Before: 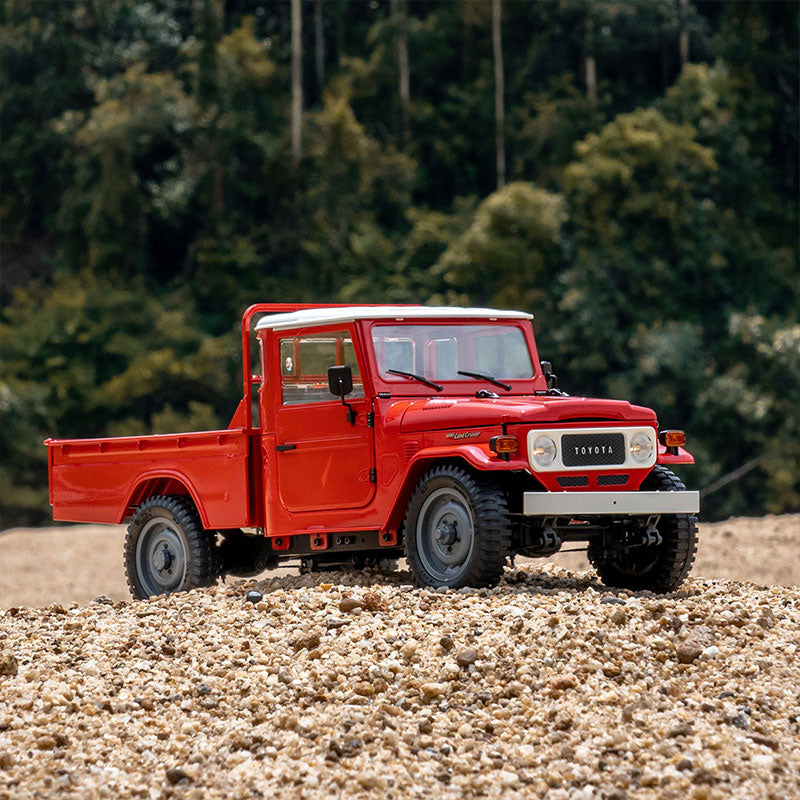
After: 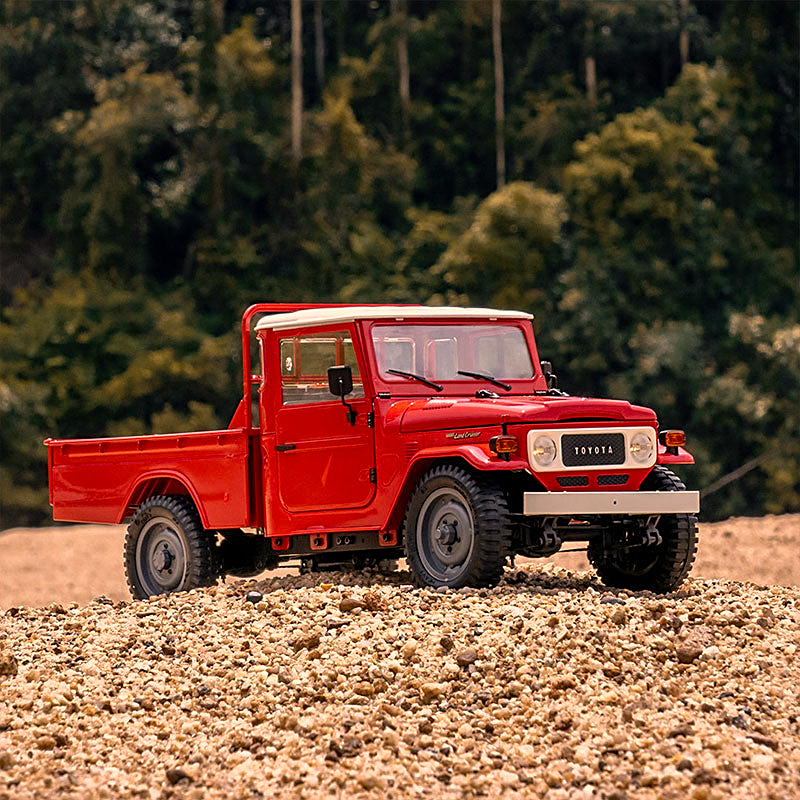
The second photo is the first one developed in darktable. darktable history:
sharpen: on, module defaults
color correction: highlights a* 17.88, highlights b* 18.79
